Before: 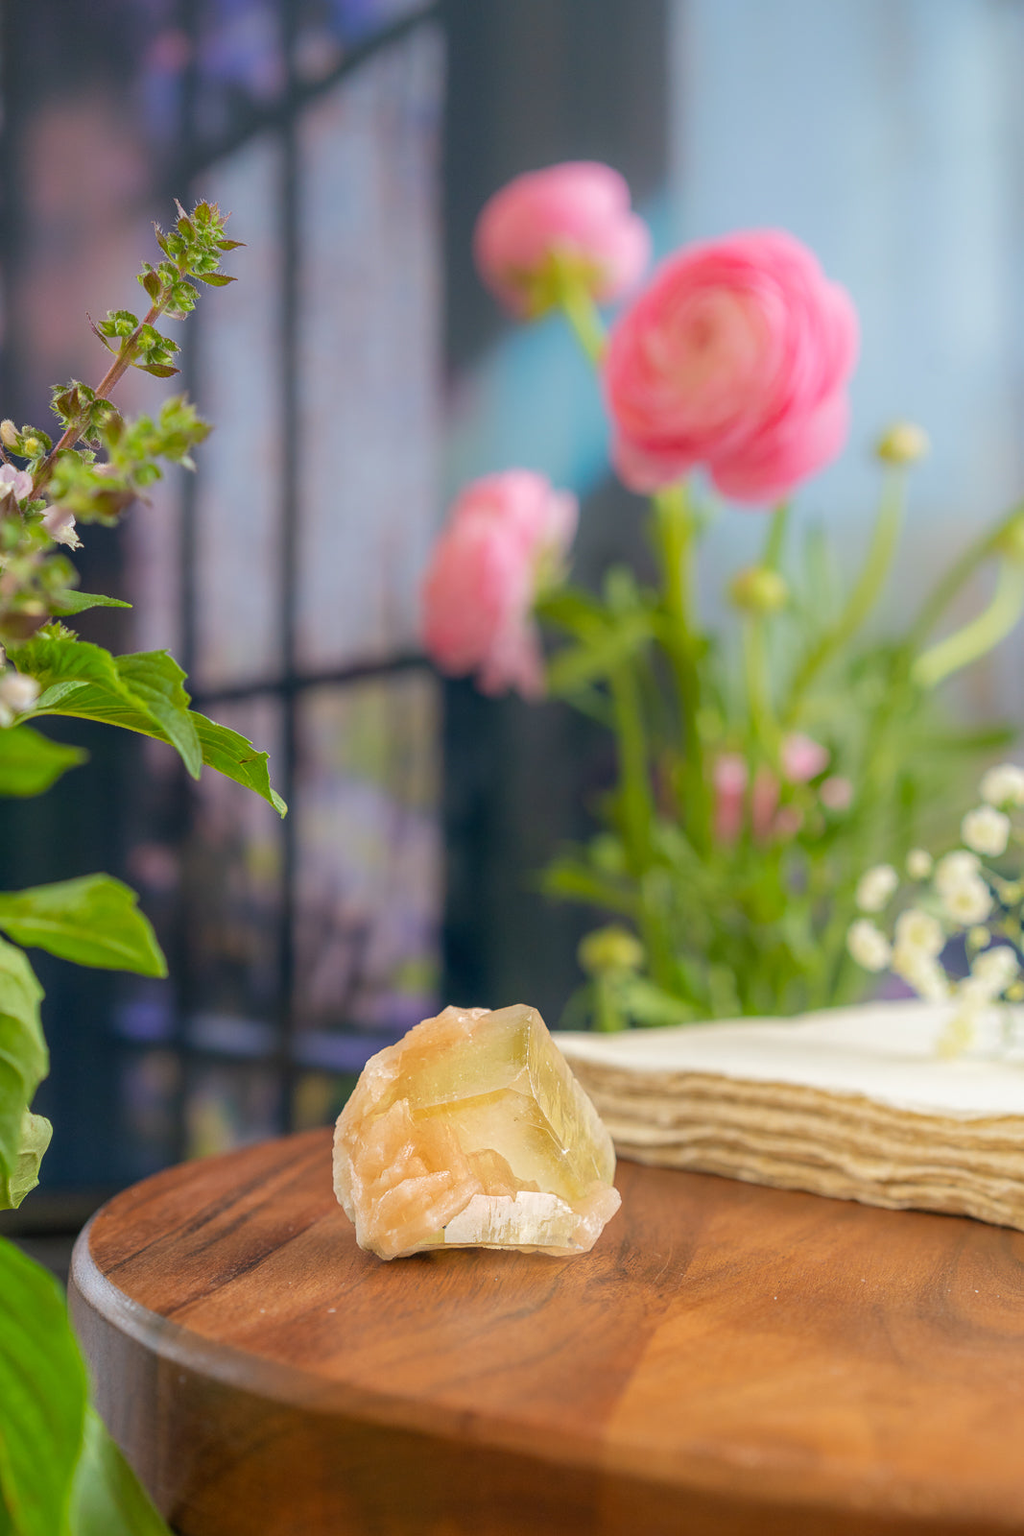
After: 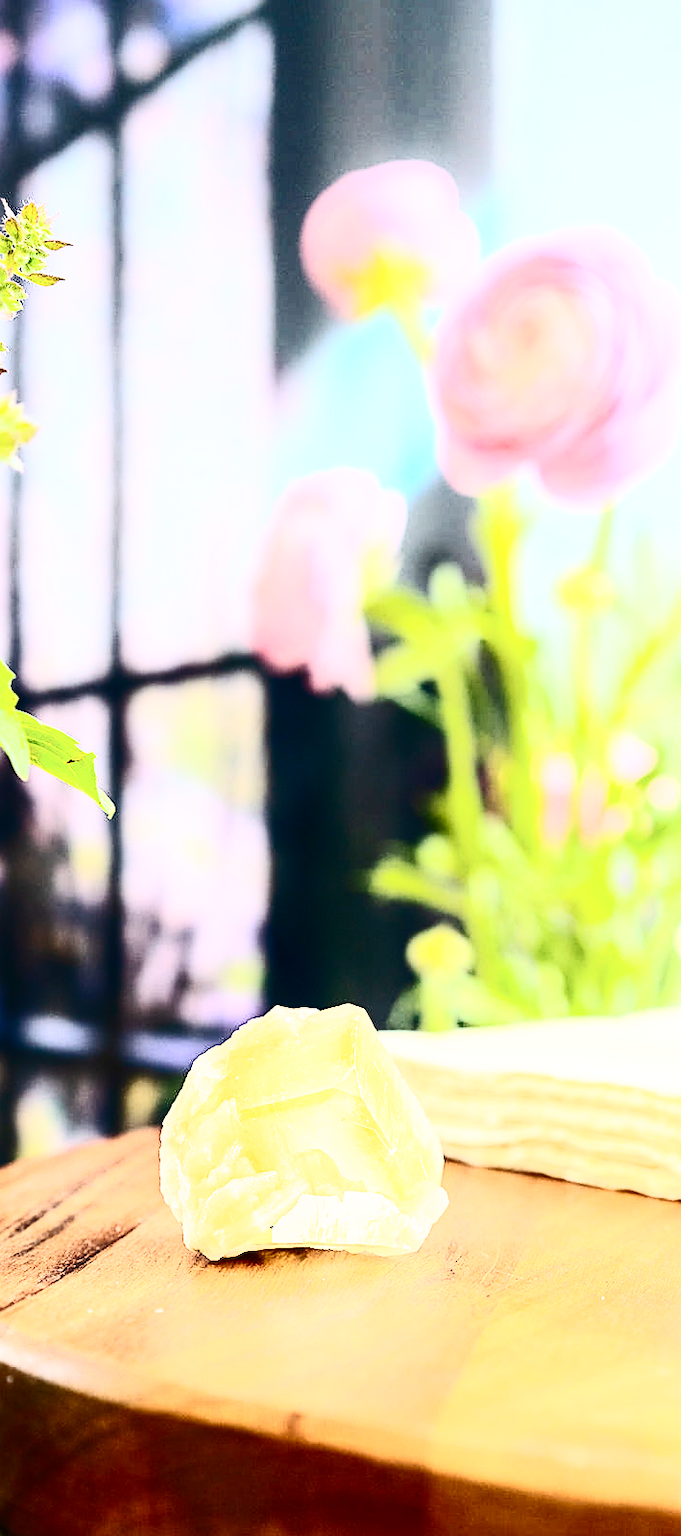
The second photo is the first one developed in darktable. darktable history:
exposure: exposure 0.2 EV, compensate highlight preservation false
sharpen: on, module defaults
base curve: curves: ch0 [(0, 0) (0.028, 0.03) (0.121, 0.232) (0.46, 0.748) (0.859, 0.968) (1, 1)], preserve colors none
contrast brightness saturation: contrast 0.93, brightness 0.2
crop: left 16.899%, right 16.556%
